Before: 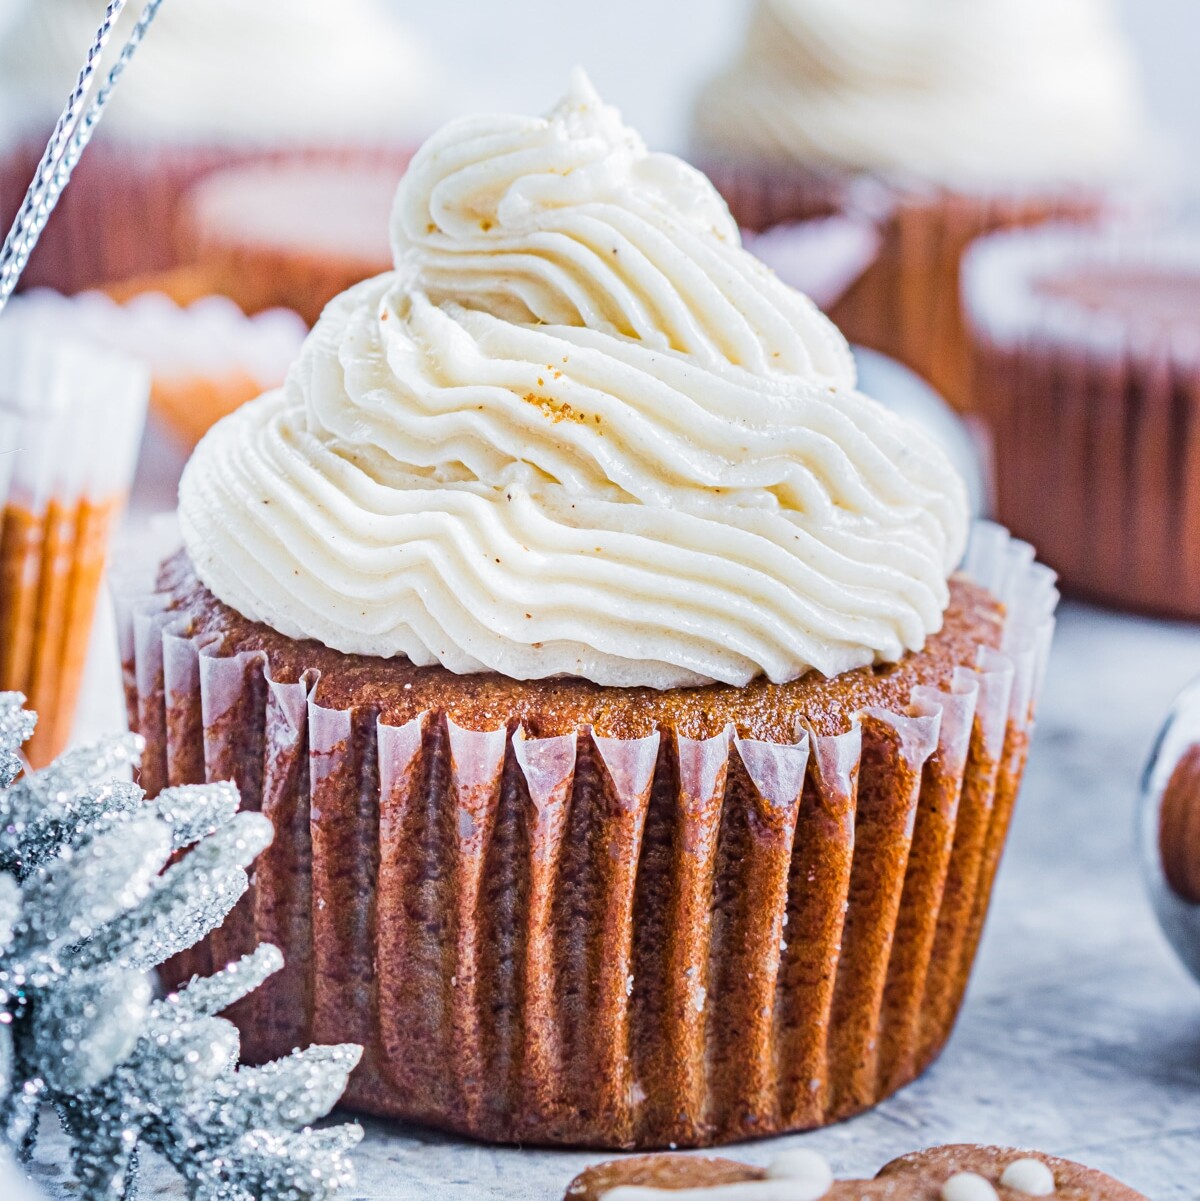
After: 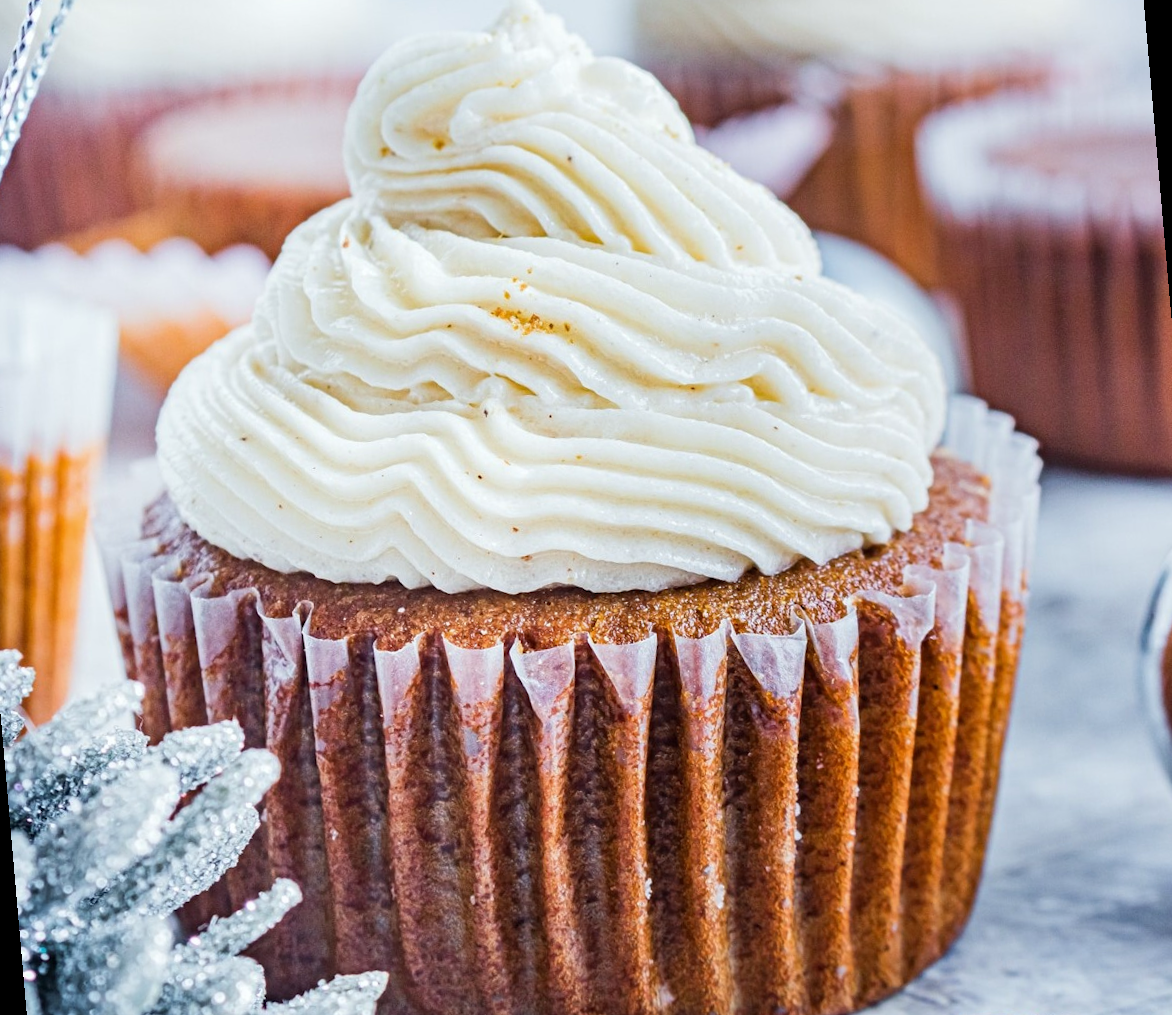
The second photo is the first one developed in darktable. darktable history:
white balance: red 0.978, blue 0.999
rotate and perspective: rotation -5°, crop left 0.05, crop right 0.952, crop top 0.11, crop bottom 0.89
